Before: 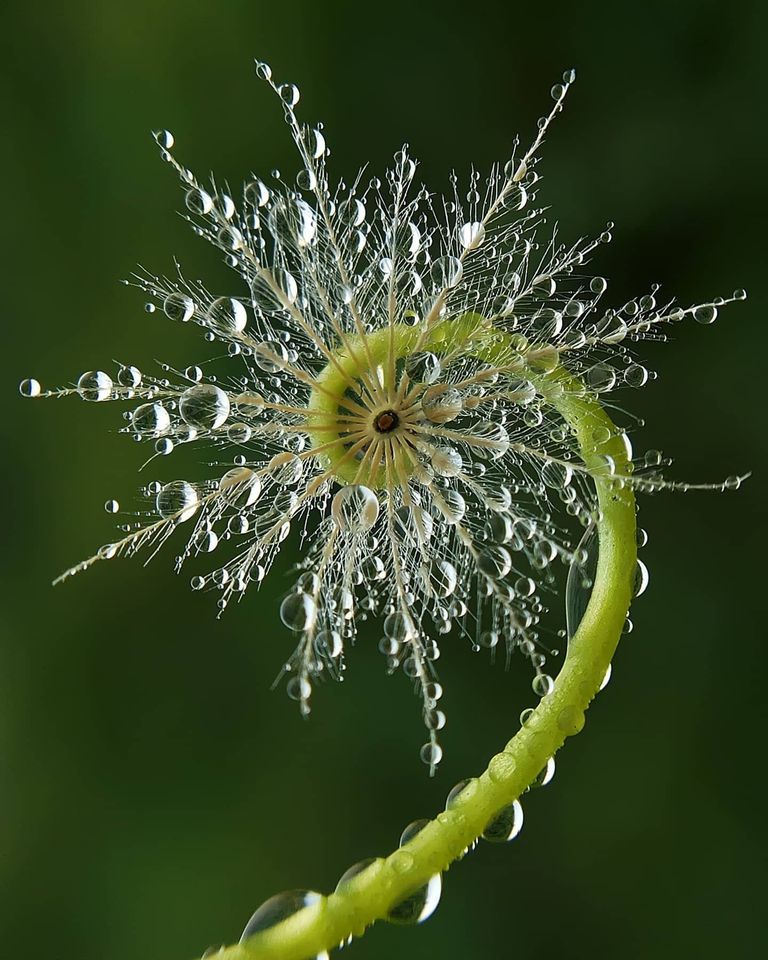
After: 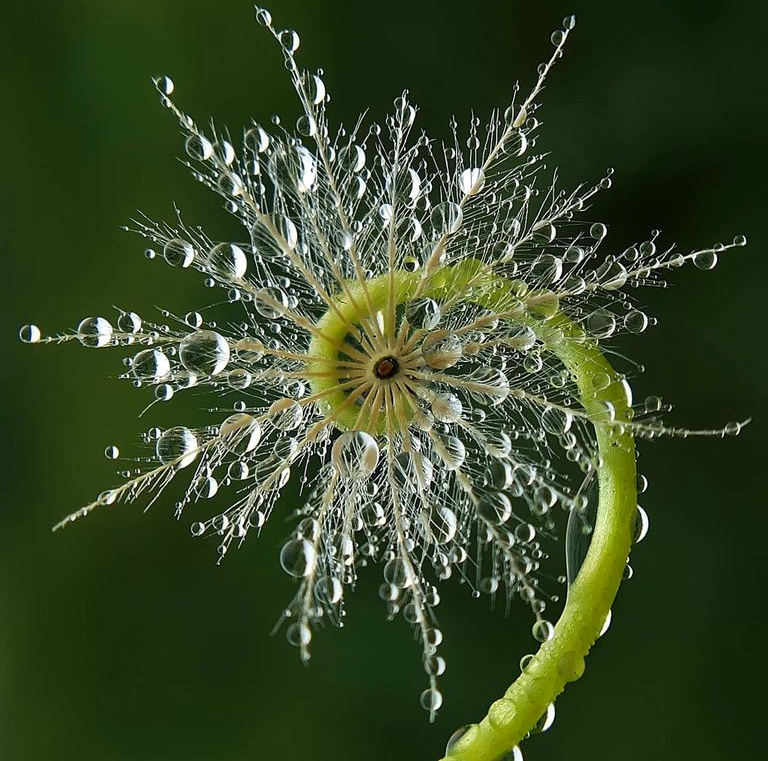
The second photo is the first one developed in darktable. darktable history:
crop and rotate: top 5.664%, bottom 14.994%
haze removal: compatibility mode true, adaptive false
